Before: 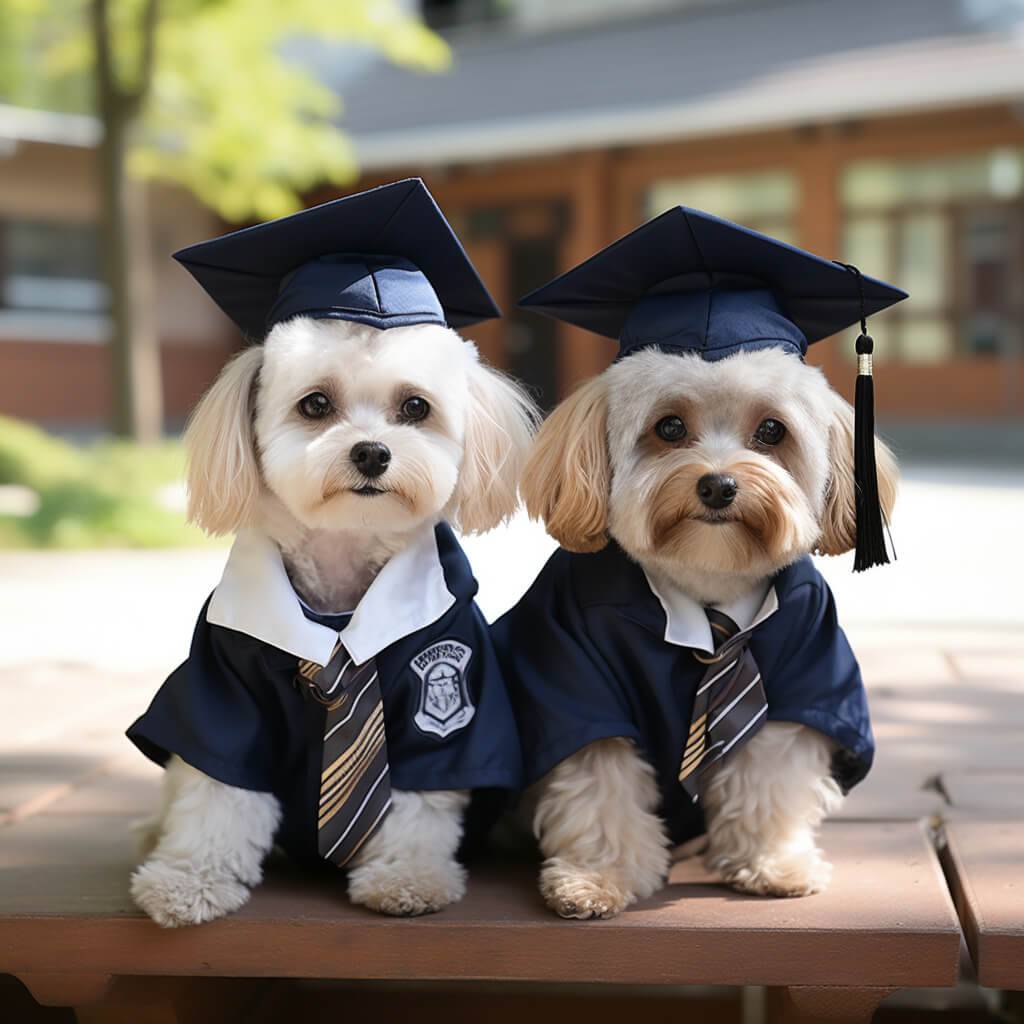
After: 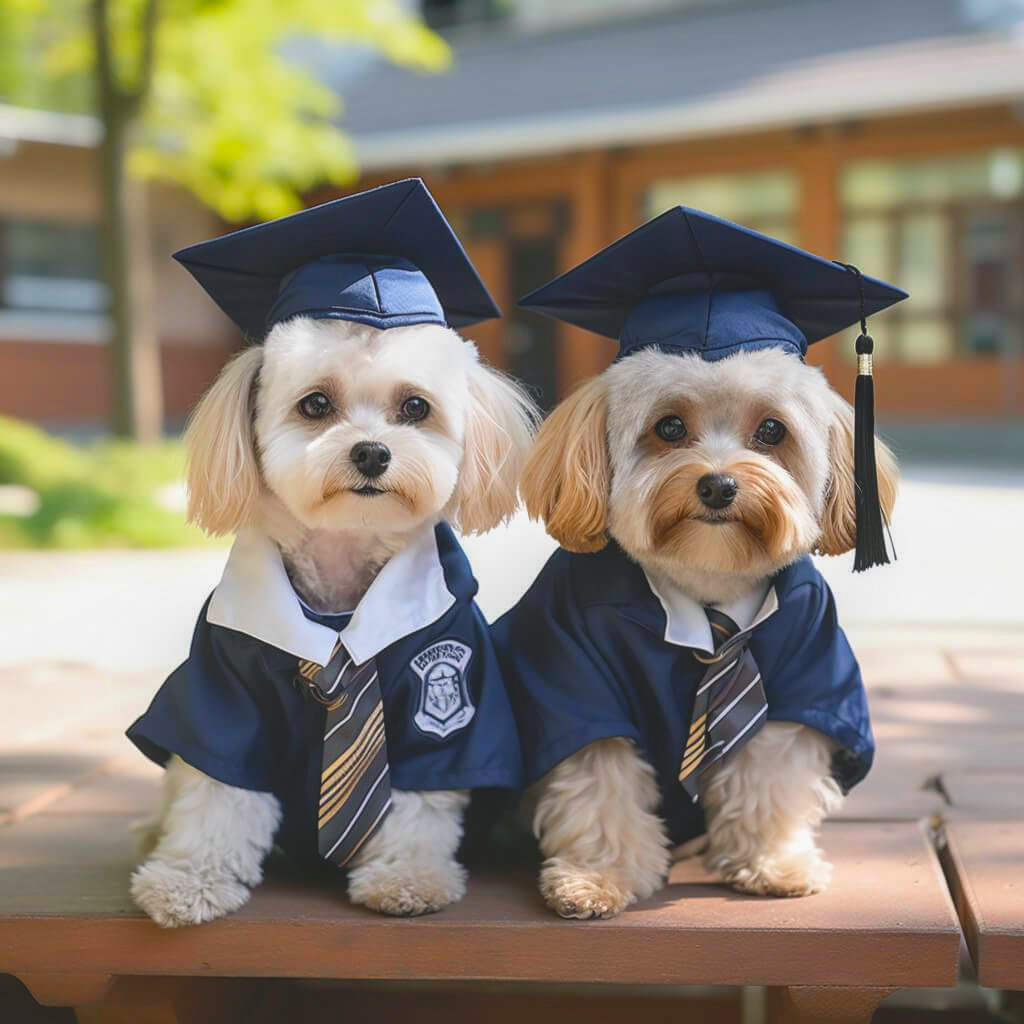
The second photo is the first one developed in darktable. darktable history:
contrast brightness saturation: contrast -0.285
local contrast: on, module defaults
color balance rgb: shadows lift › chroma 2.06%, shadows lift › hue 214.24°, perceptual saturation grading › global saturation 19.936%, perceptual brilliance grading › global brilliance 10.746%
